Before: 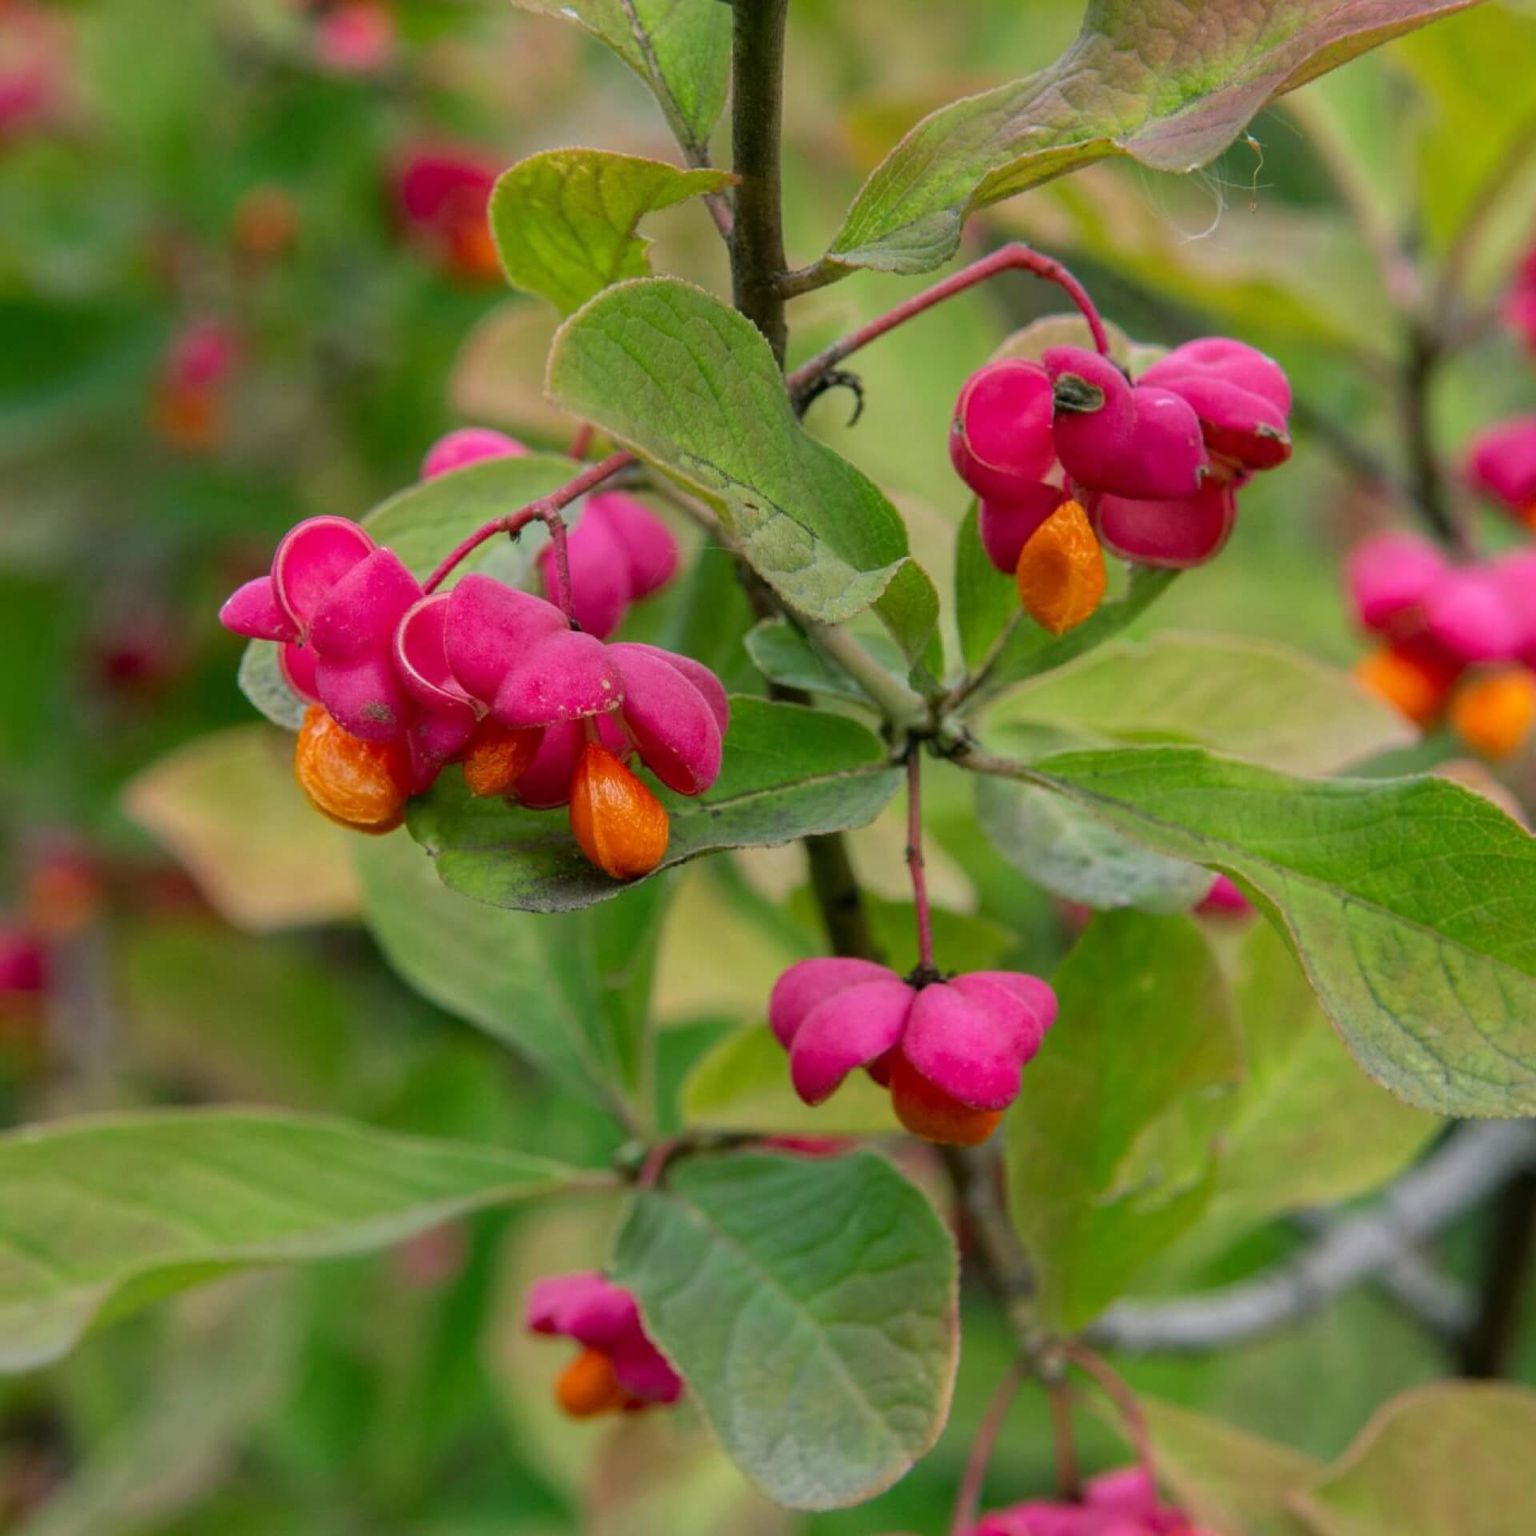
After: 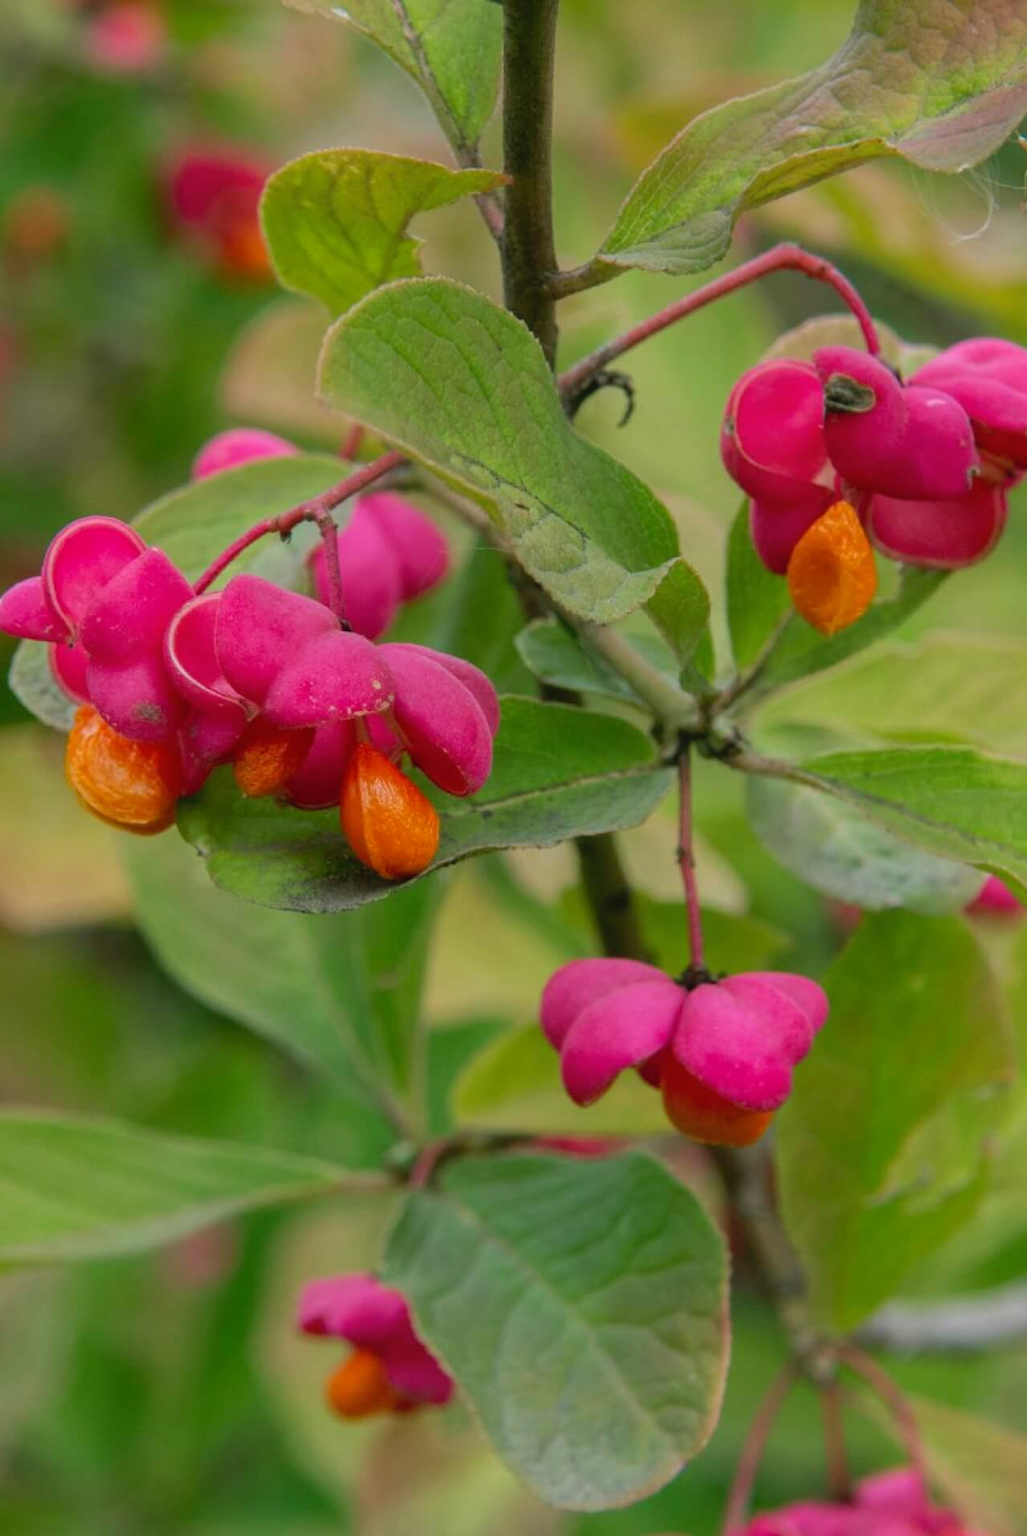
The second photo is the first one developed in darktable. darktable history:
exposure: black level correction 0.001, compensate highlight preservation false
crop and rotate: left 14.954%, right 18.122%
contrast equalizer: octaves 7, y [[0.6 ×6], [0.55 ×6], [0 ×6], [0 ×6], [0 ×6]], mix -0.288
